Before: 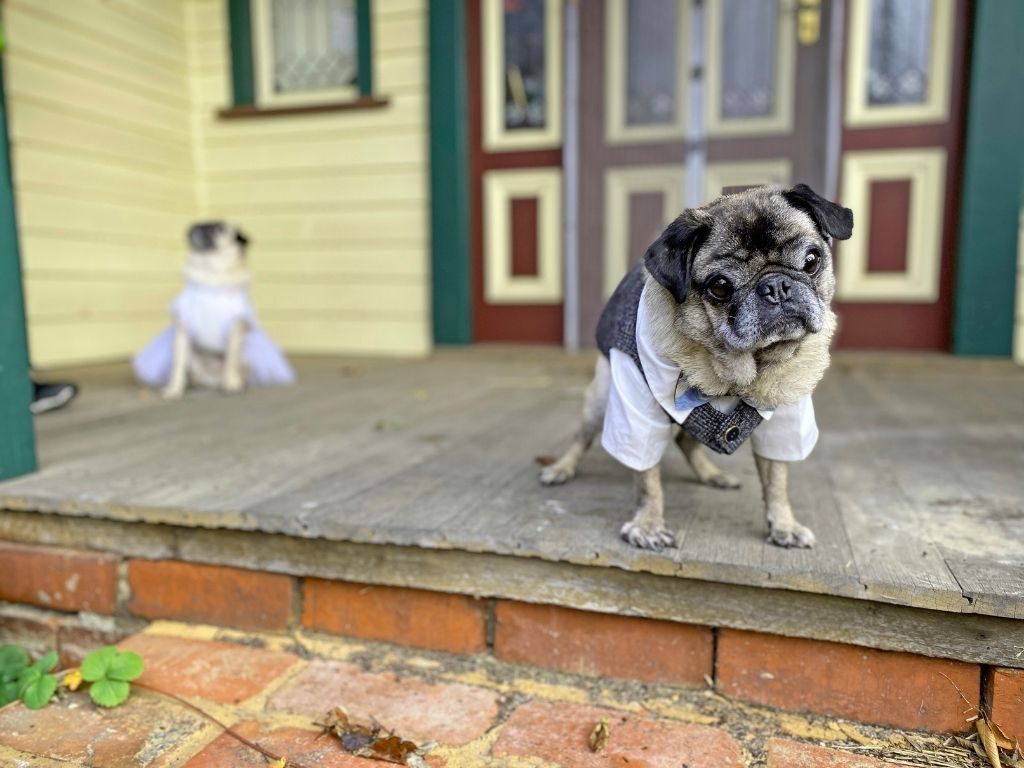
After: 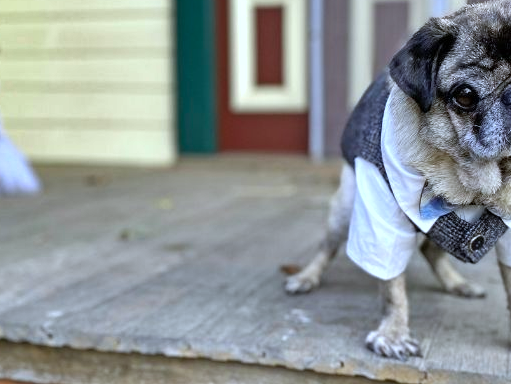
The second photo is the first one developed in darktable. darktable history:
shadows and highlights: radius 108.52, shadows 23.73, highlights -59.32, low approximation 0.01, soften with gaussian
color correction: highlights a* -2.24, highlights b* -18.1
exposure: exposure 0.3 EV, compensate highlight preservation false
crop: left 25%, top 25%, right 25%, bottom 25%
